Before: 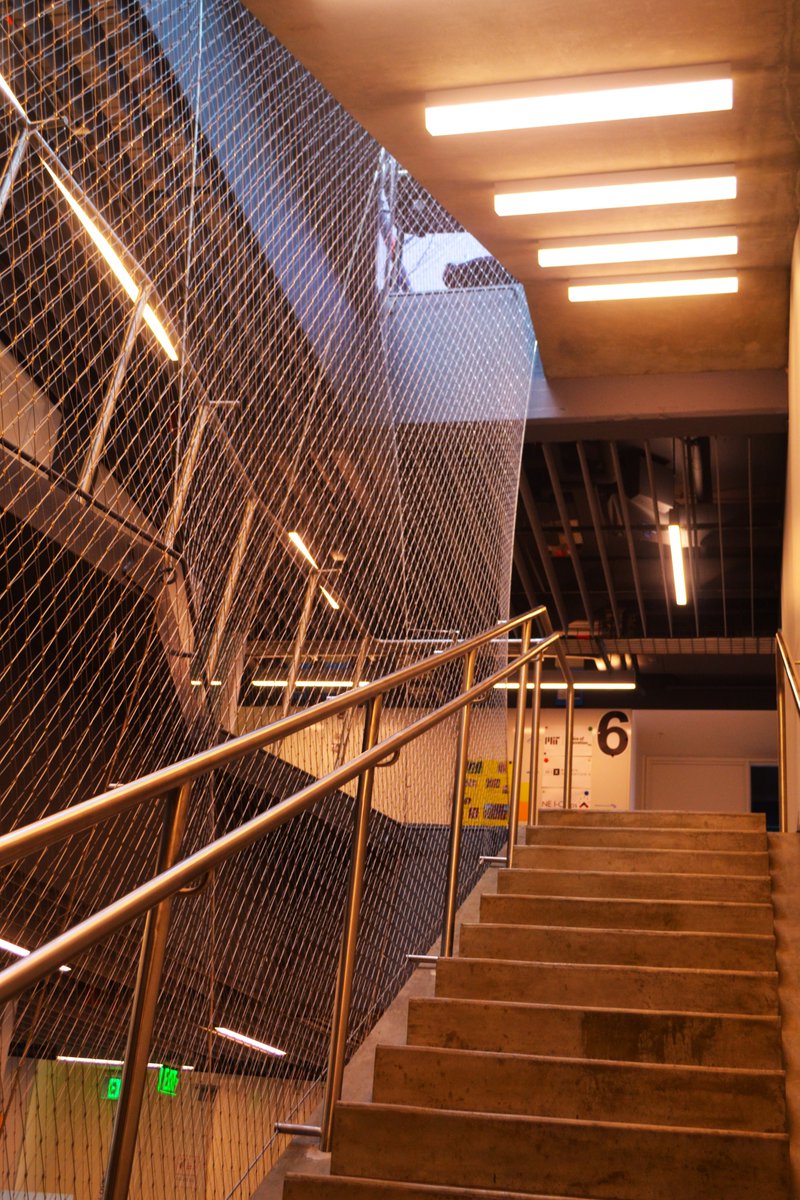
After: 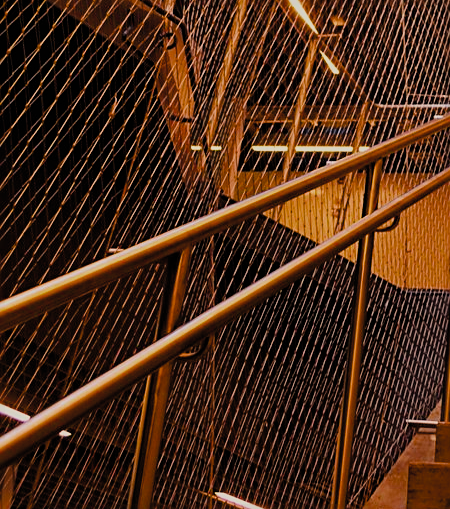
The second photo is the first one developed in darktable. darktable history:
filmic rgb: black relative exposure -6.92 EV, white relative exposure 5.59 EV, threshold 5.95 EV, hardness 2.85, color science v4 (2020), enable highlight reconstruction true
exposure: compensate exposure bias true, compensate highlight preservation false
tone equalizer: edges refinement/feathering 500, mask exposure compensation -1.57 EV, preserve details no
crop: top 44.621%, right 43.387%, bottom 12.919%
sharpen: on, module defaults
color balance rgb: shadows lift › luminance -9.854%, highlights gain › chroma 2.985%, highlights gain › hue 78.73°, perceptual saturation grading › global saturation 25.016%, saturation formula JzAzBz (2021)
haze removal: strength 0.302, distance 0.252, compatibility mode true, adaptive false
